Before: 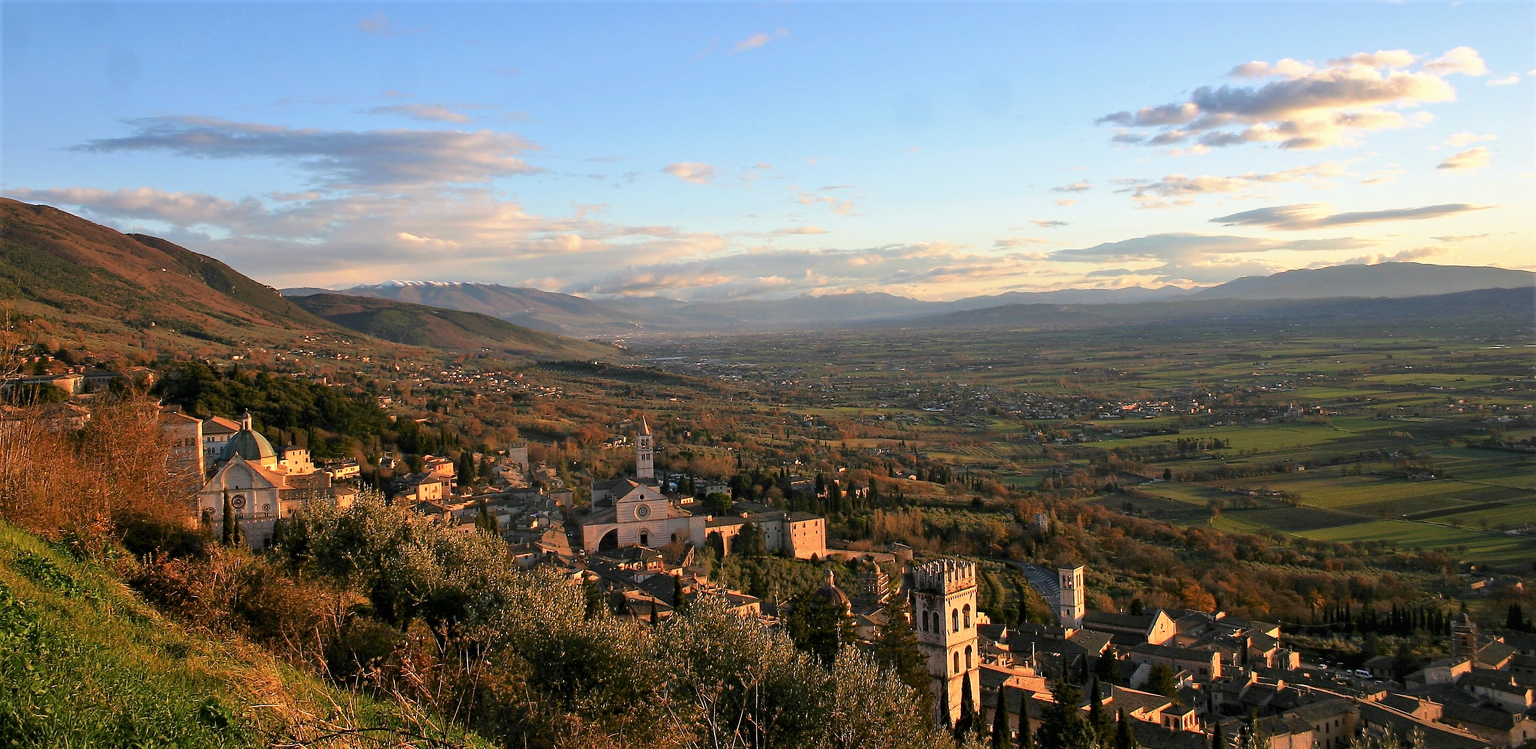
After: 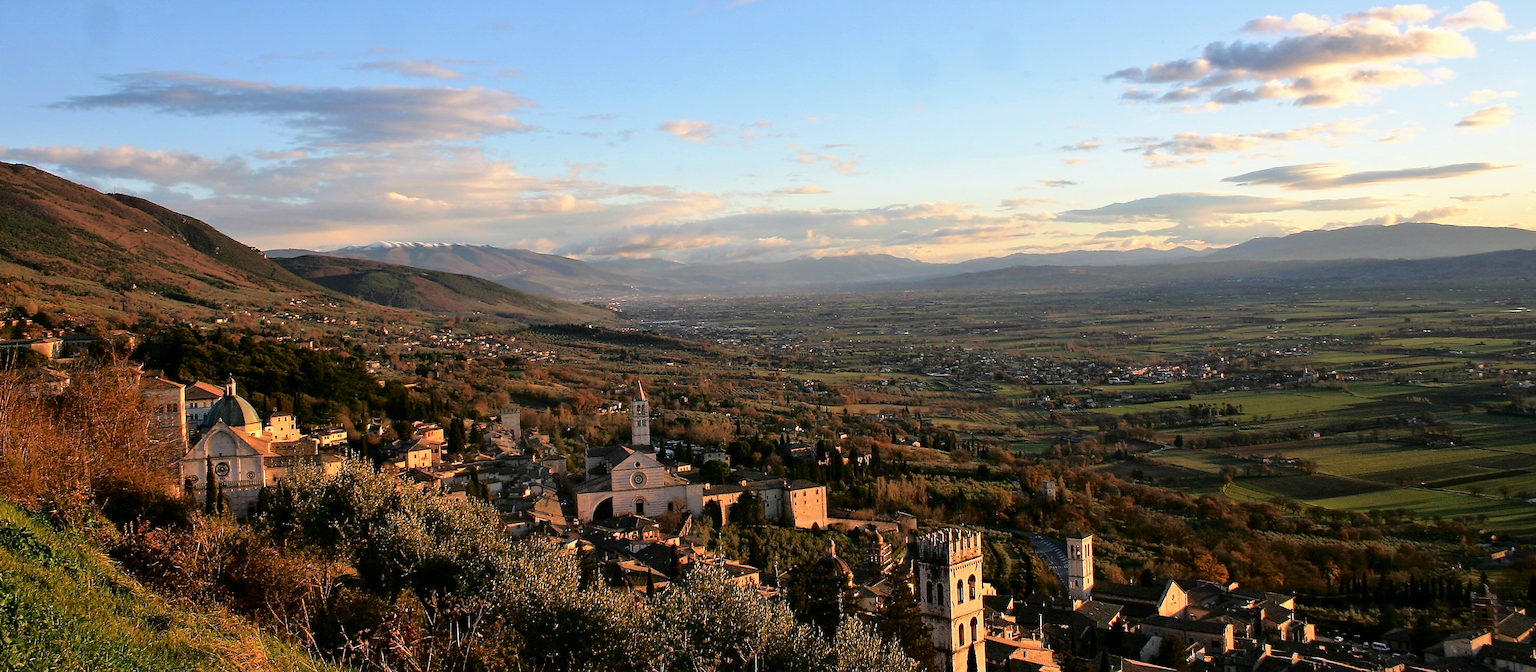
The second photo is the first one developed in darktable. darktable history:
crop: left 1.507%, top 6.147%, right 1.379%, bottom 6.637%
fill light: exposure -2 EV, width 8.6
